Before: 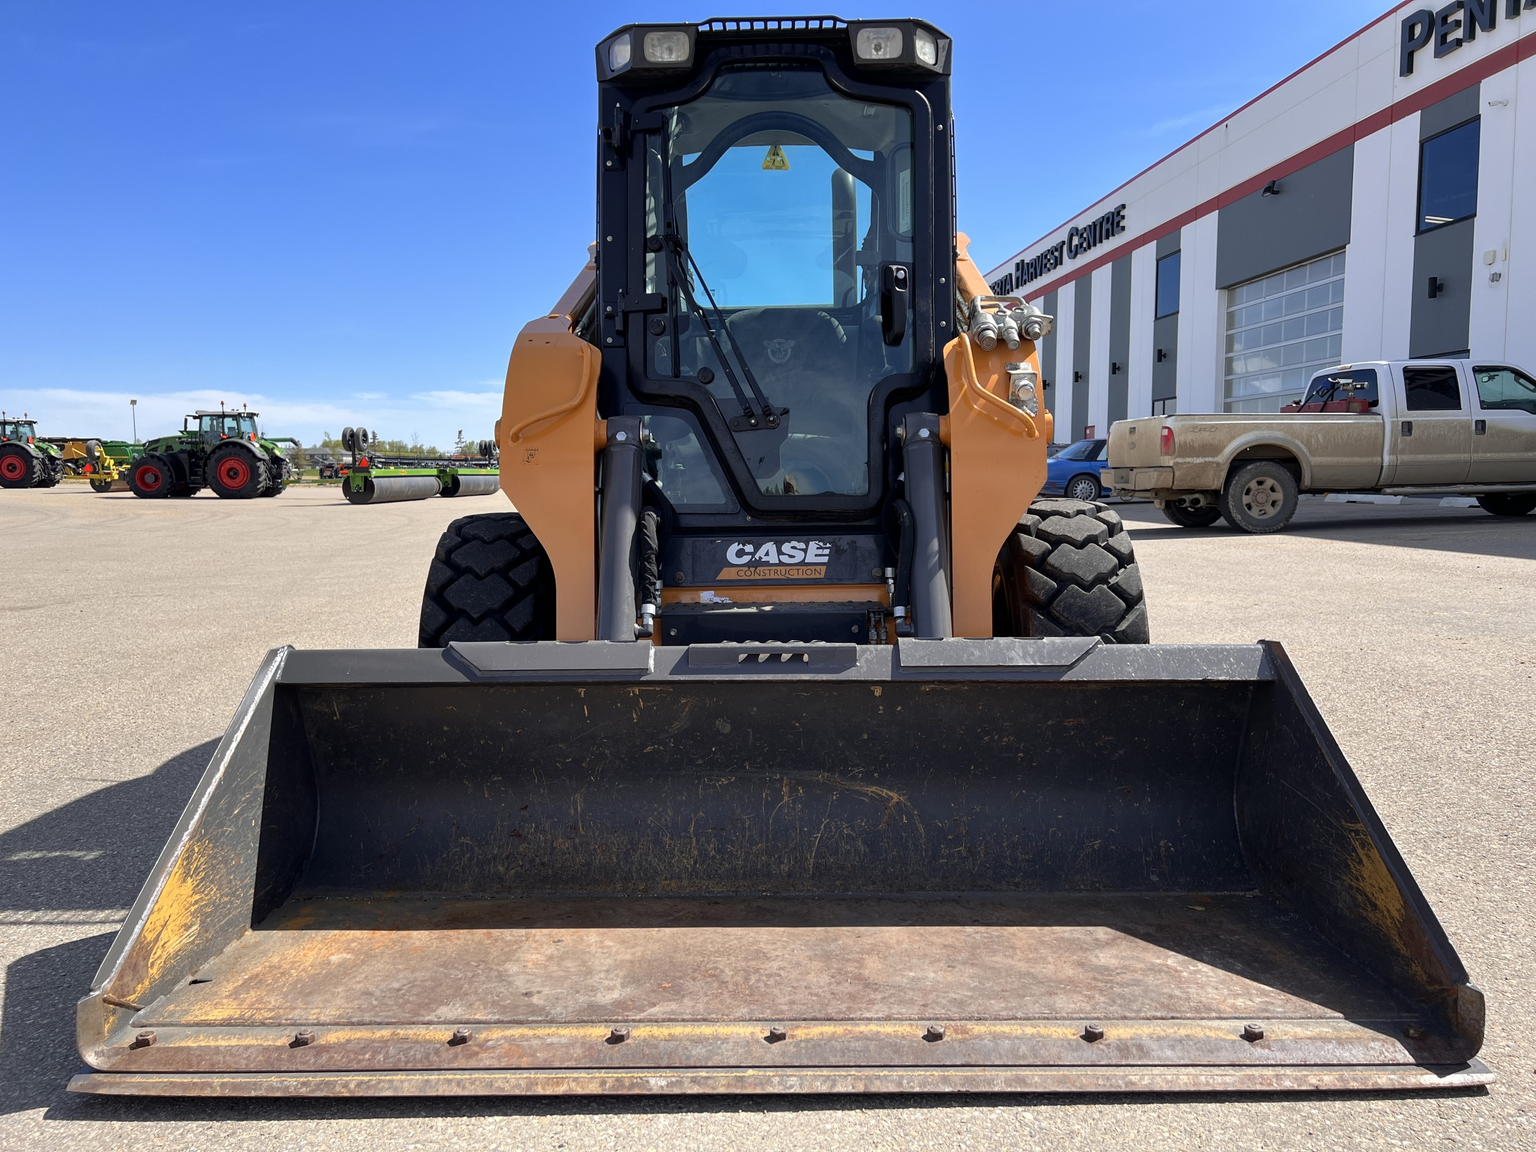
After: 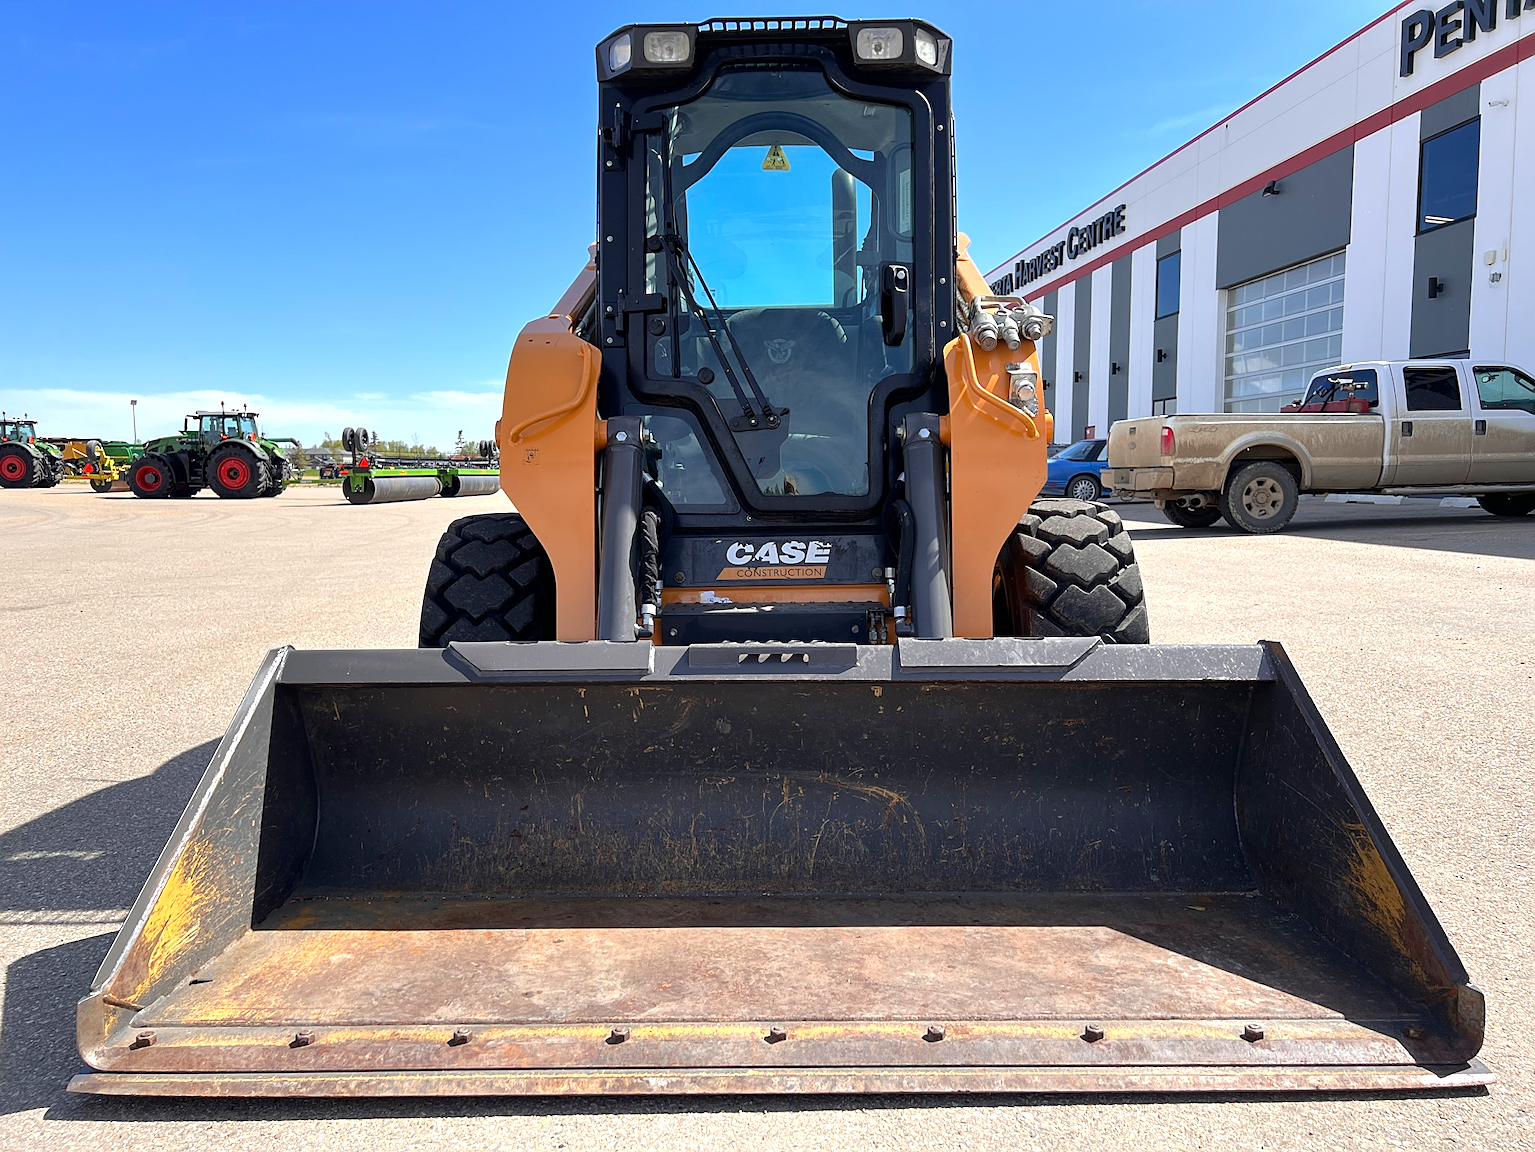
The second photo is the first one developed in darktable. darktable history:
exposure: exposure 0.4 EV, compensate exposure bias true, compensate highlight preservation false
sharpen: on, module defaults
